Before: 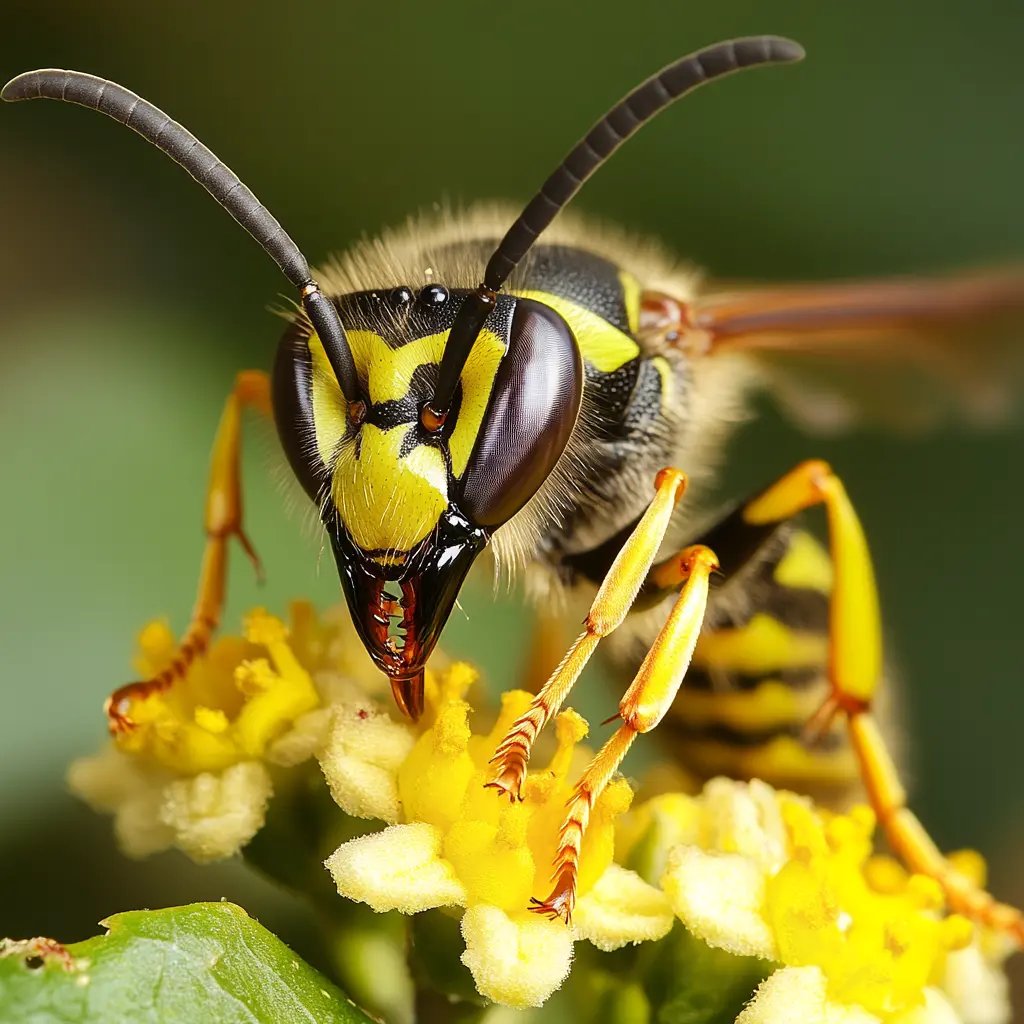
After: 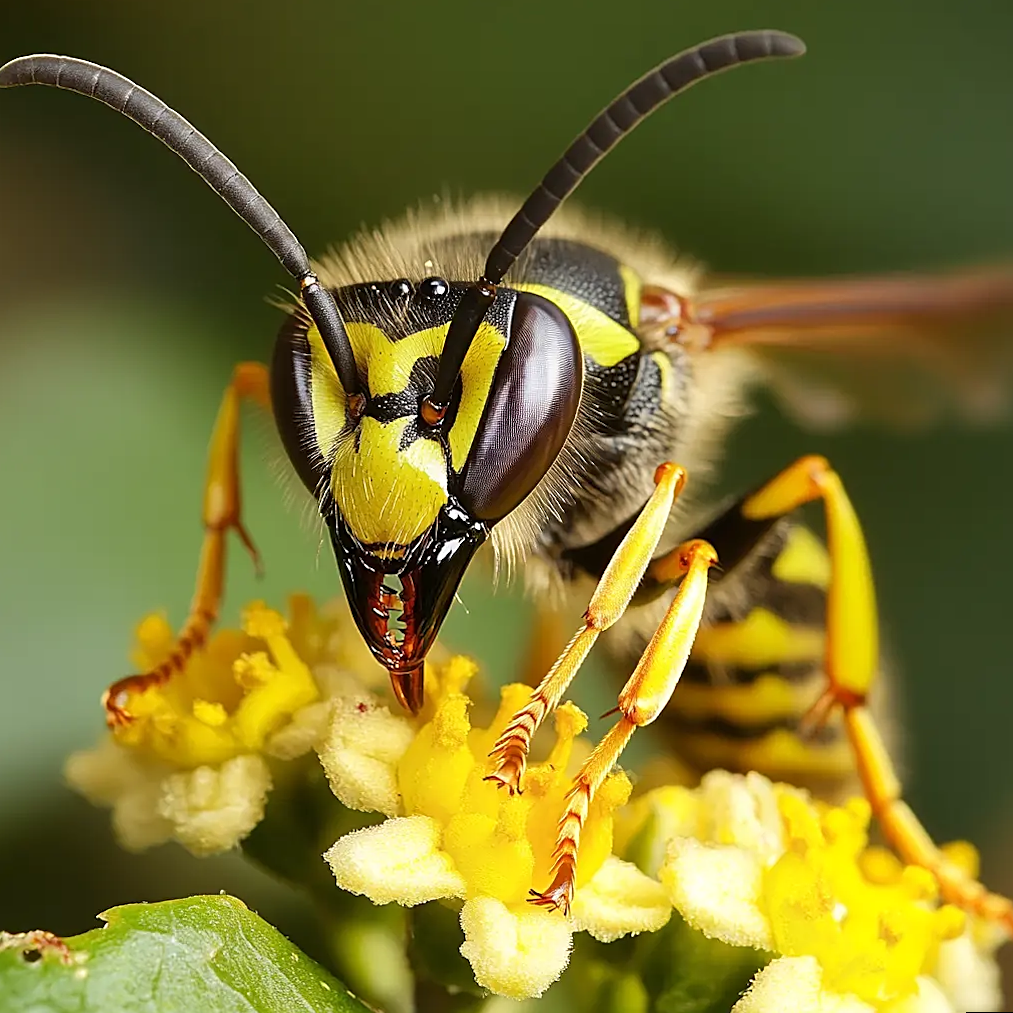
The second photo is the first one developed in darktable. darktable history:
rotate and perspective: rotation 0.174°, lens shift (vertical) 0.013, lens shift (horizontal) 0.019, shear 0.001, automatic cropping original format, crop left 0.007, crop right 0.991, crop top 0.016, crop bottom 0.997
sharpen: on, module defaults
